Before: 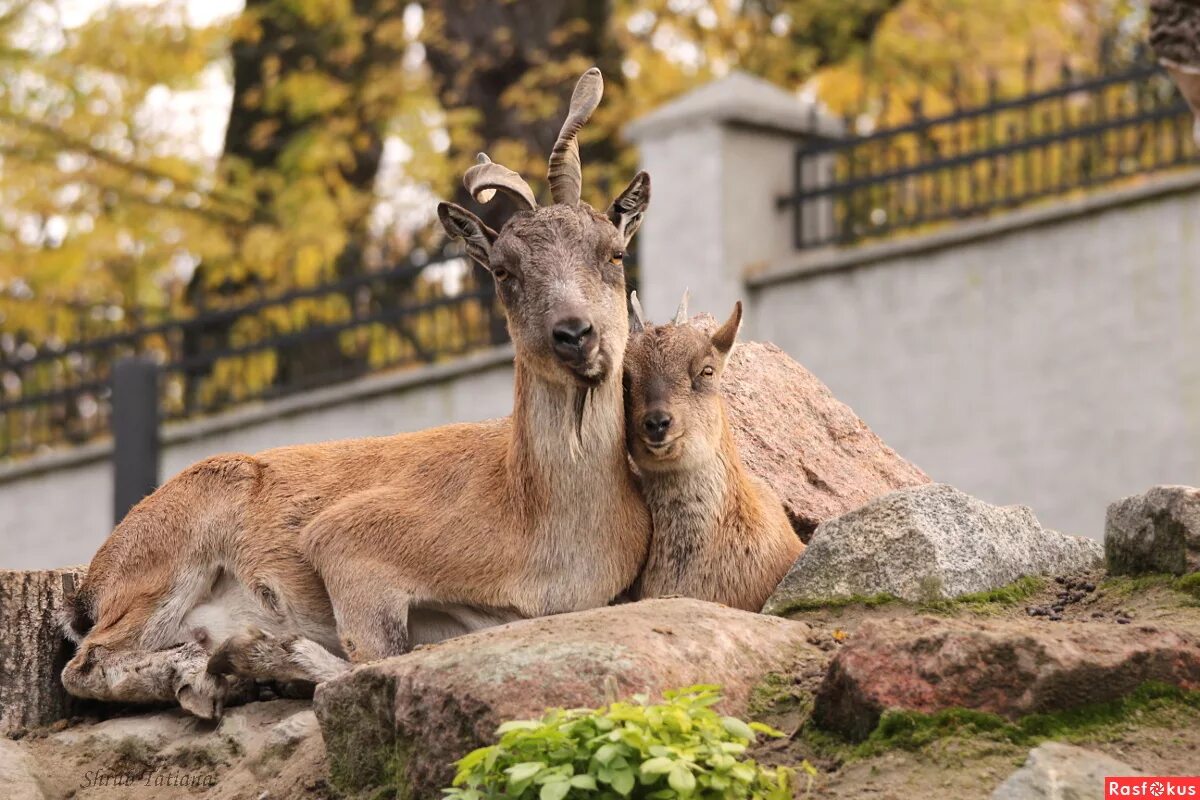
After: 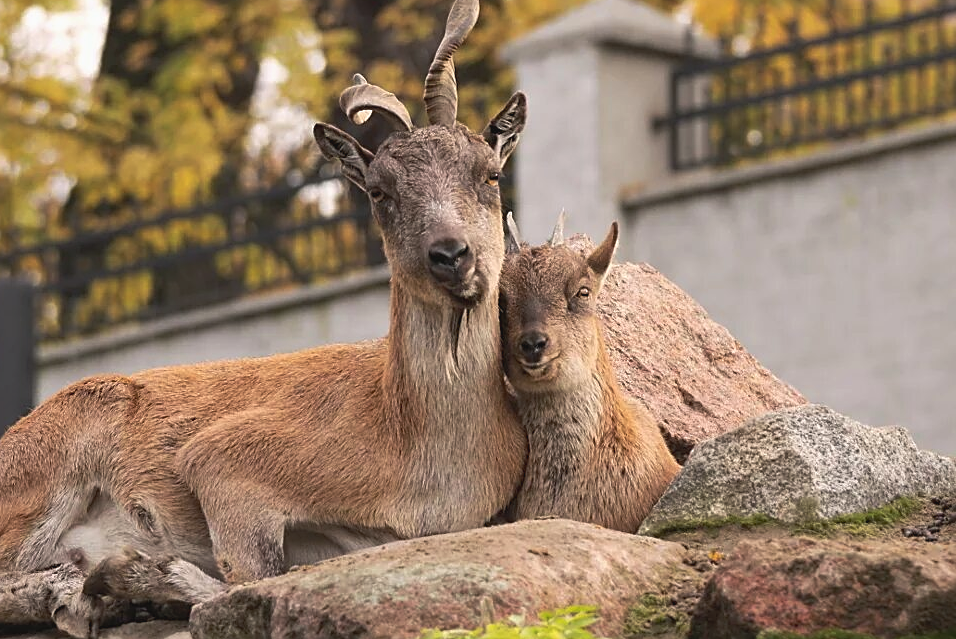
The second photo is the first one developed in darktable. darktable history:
exposure: exposure -0.047 EV, compensate highlight preservation false
sharpen: on, module defaults
tone curve: curves: ch0 [(0.001, 0.042) (0.128, 0.16) (0.452, 0.42) (0.603, 0.566) (0.754, 0.733) (1, 1)]; ch1 [(0, 0) (0.325, 0.327) (0.412, 0.441) (0.473, 0.466) (0.5, 0.499) (0.549, 0.558) (0.617, 0.625) (0.713, 0.7) (1, 1)]; ch2 [(0, 0) (0.386, 0.397) (0.445, 0.47) (0.505, 0.498) (0.529, 0.524) (0.574, 0.569) (0.652, 0.641) (1, 1)], preserve colors none
crop and rotate: left 10.338%, top 9.977%, right 9.915%, bottom 10.074%
